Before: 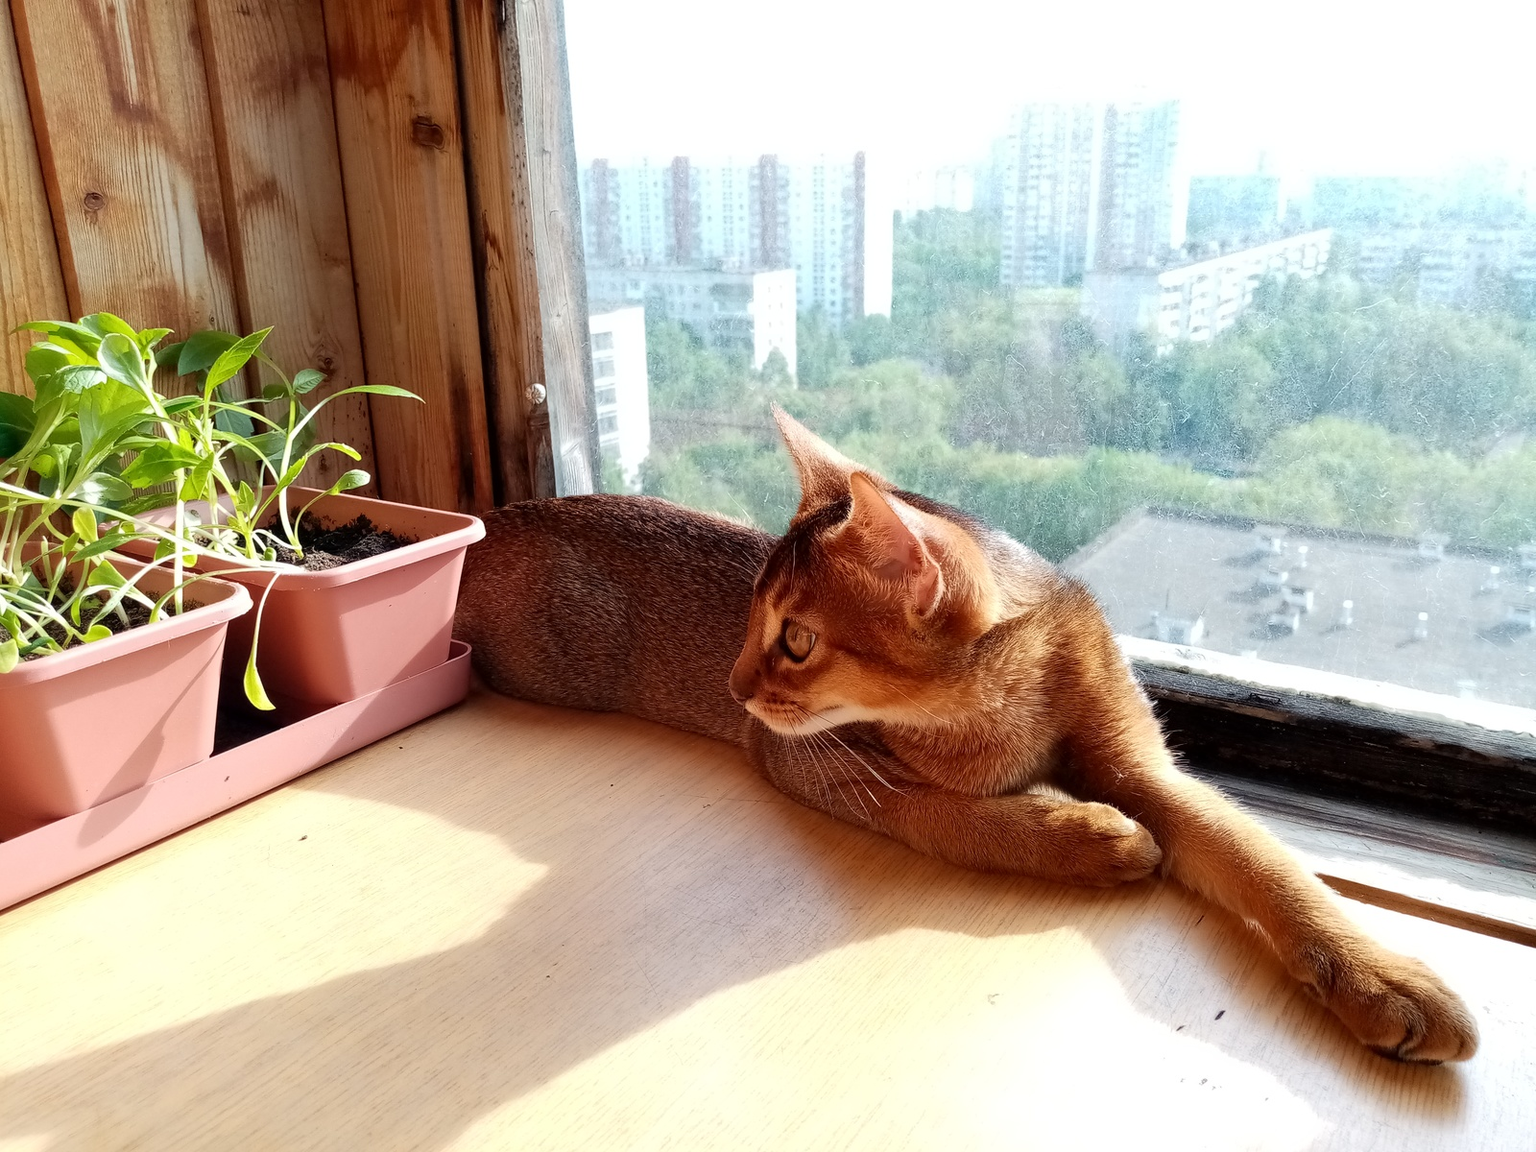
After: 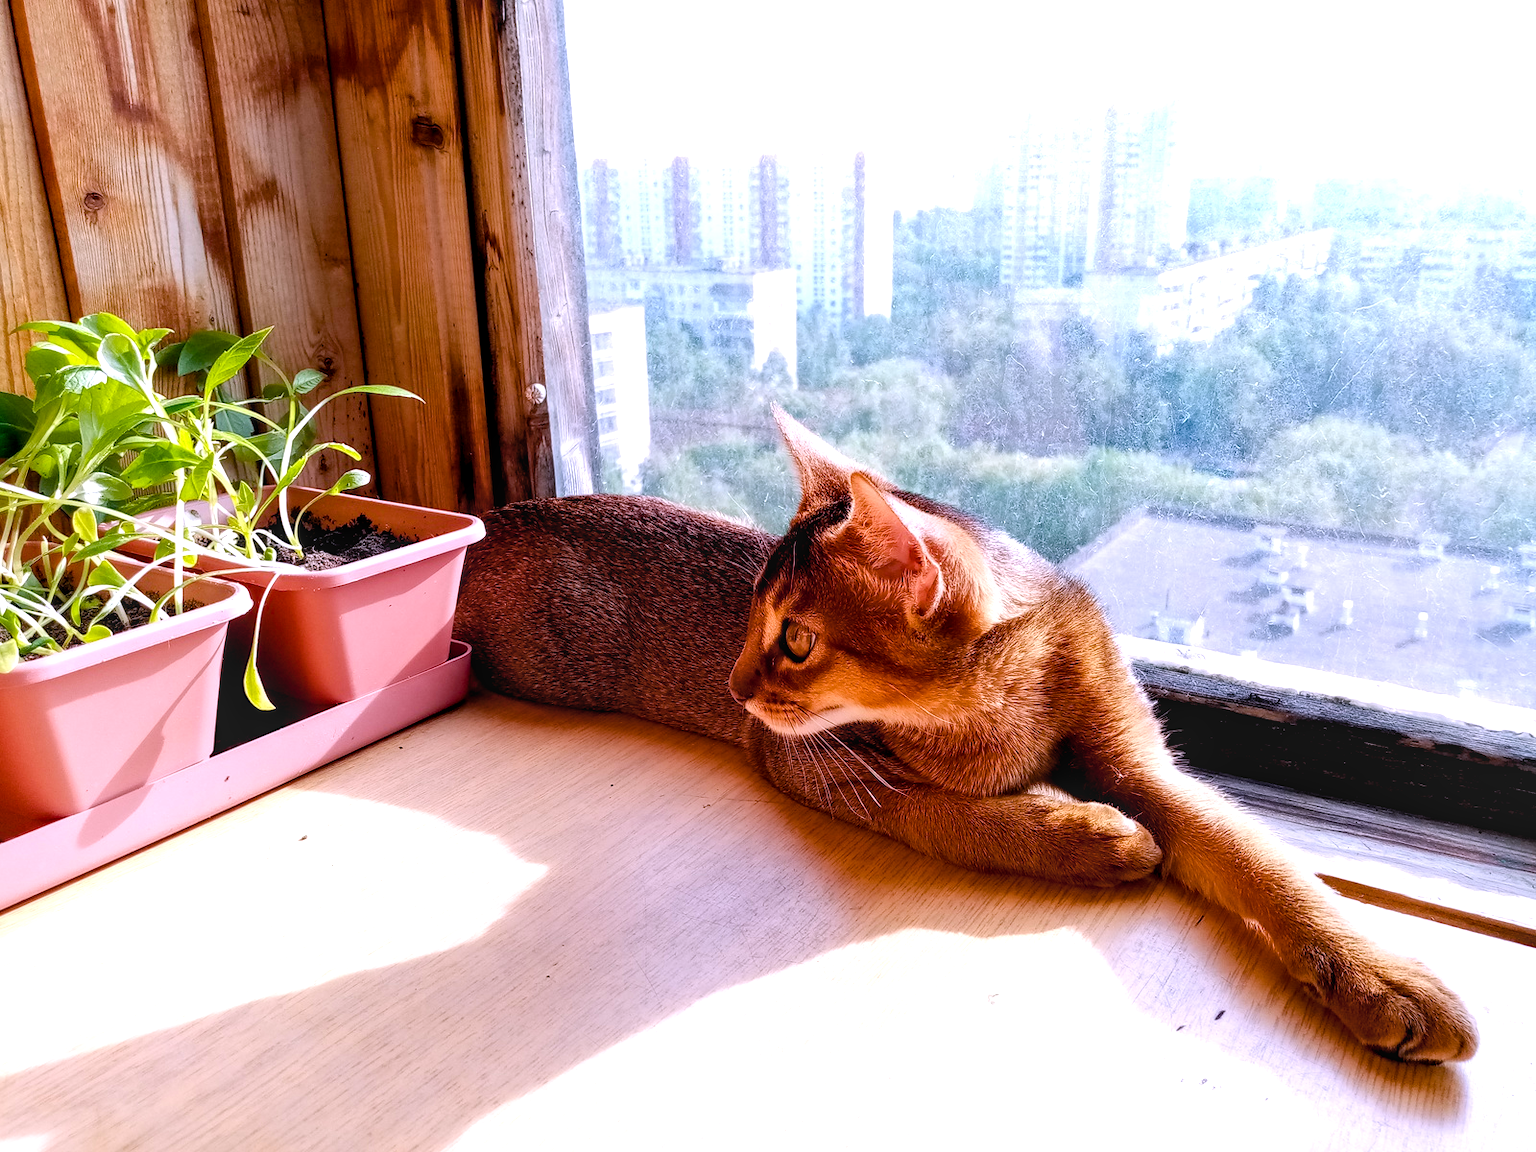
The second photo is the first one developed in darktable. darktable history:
local contrast: on, module defaults
color balance rgb: global offset › luminance -0.51%, perceptual saturation grading › global saturation 27.53%, perceptual saturation grading › highlights -25%, perceptual saturation grading › shadows 25%, perceptual brilliance grading › highlights 6.62%, perceptual brilliance grading › mid-tones 17.07%, perceptual brilliance grading › shadows -5.23%
white balance: red 1.042, blue 1.17
